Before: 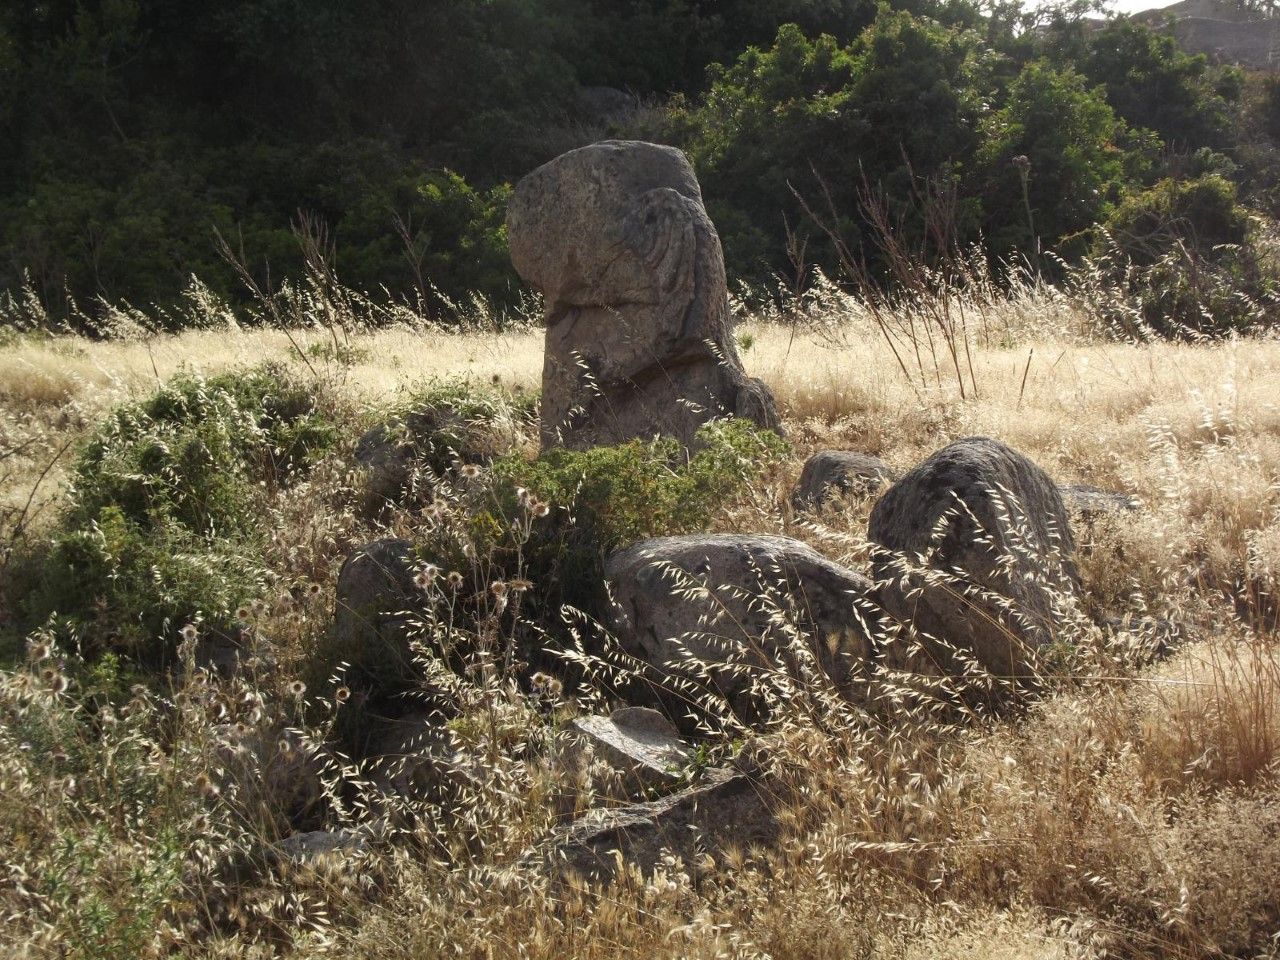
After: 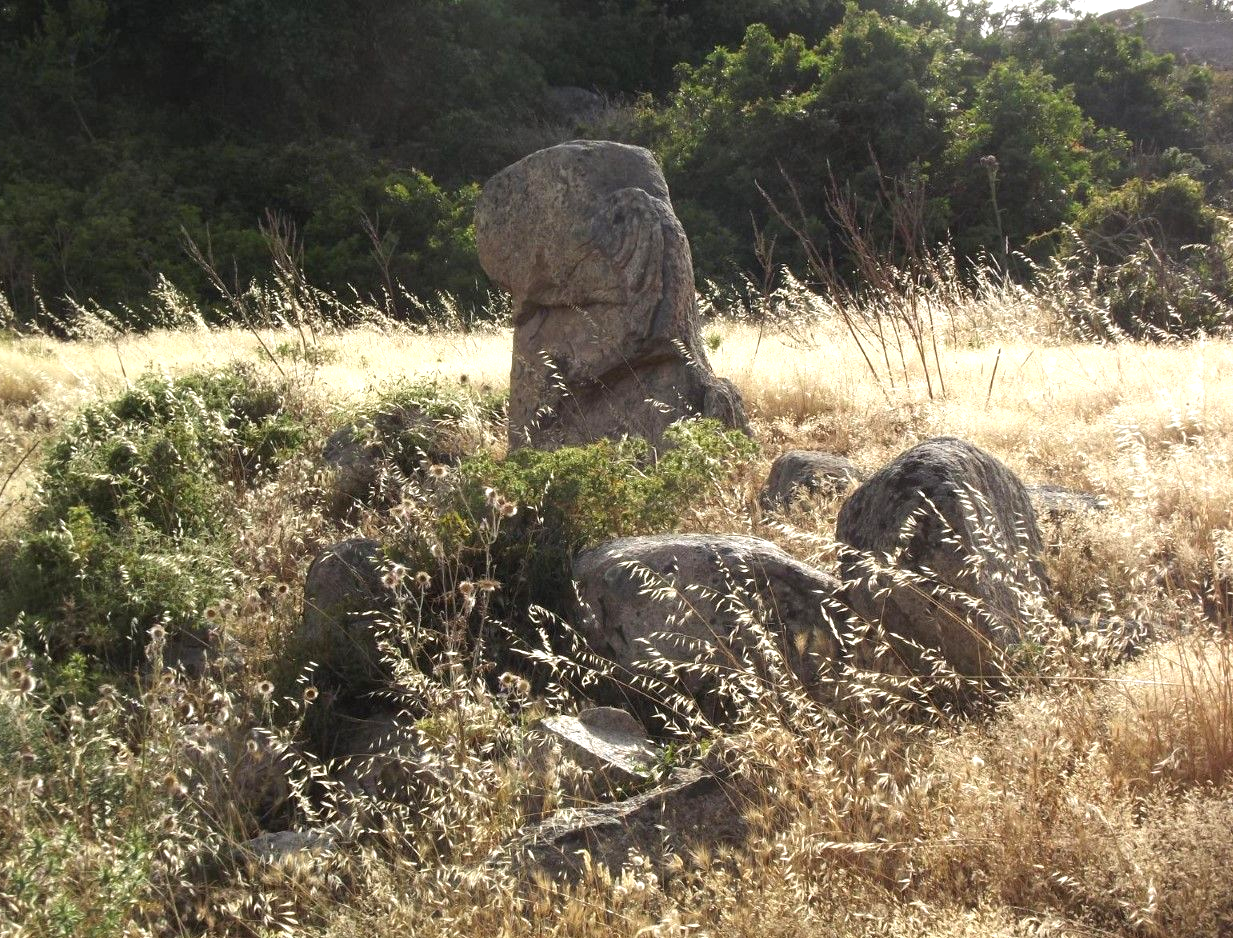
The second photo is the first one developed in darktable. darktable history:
exposure: black level correction 0, exposure 0.6 EV, compensate exposure bias true, compensate highlight preservation false
crop and rotate: left 2.536%, right 1.107%, bottom 2.246%
